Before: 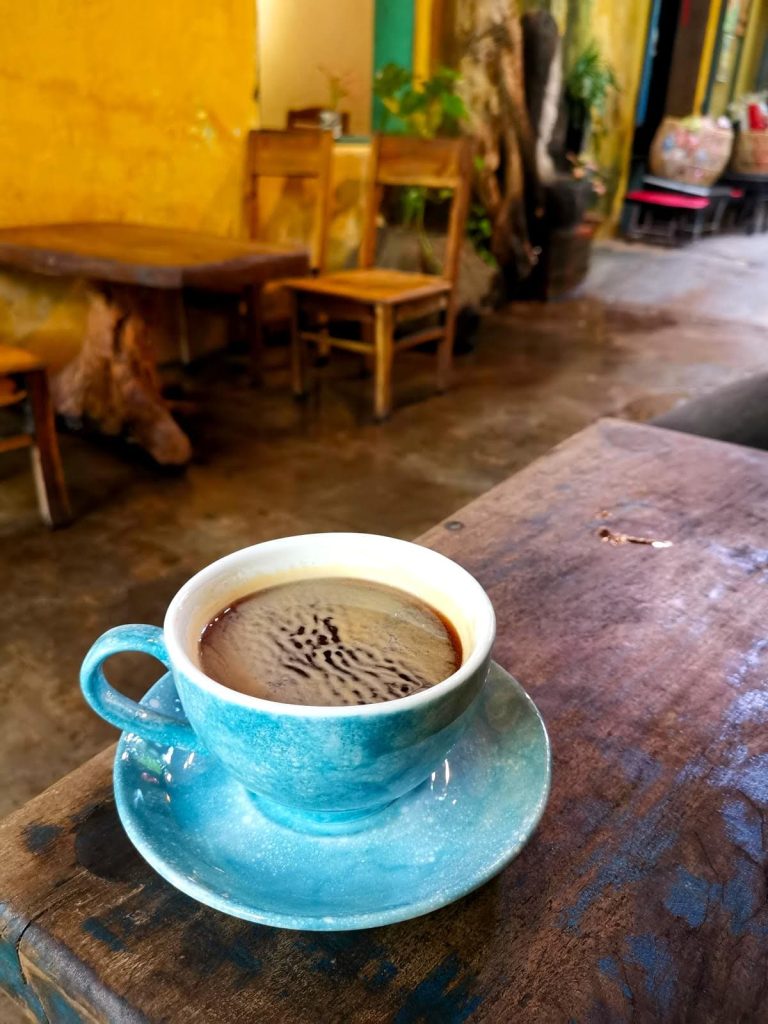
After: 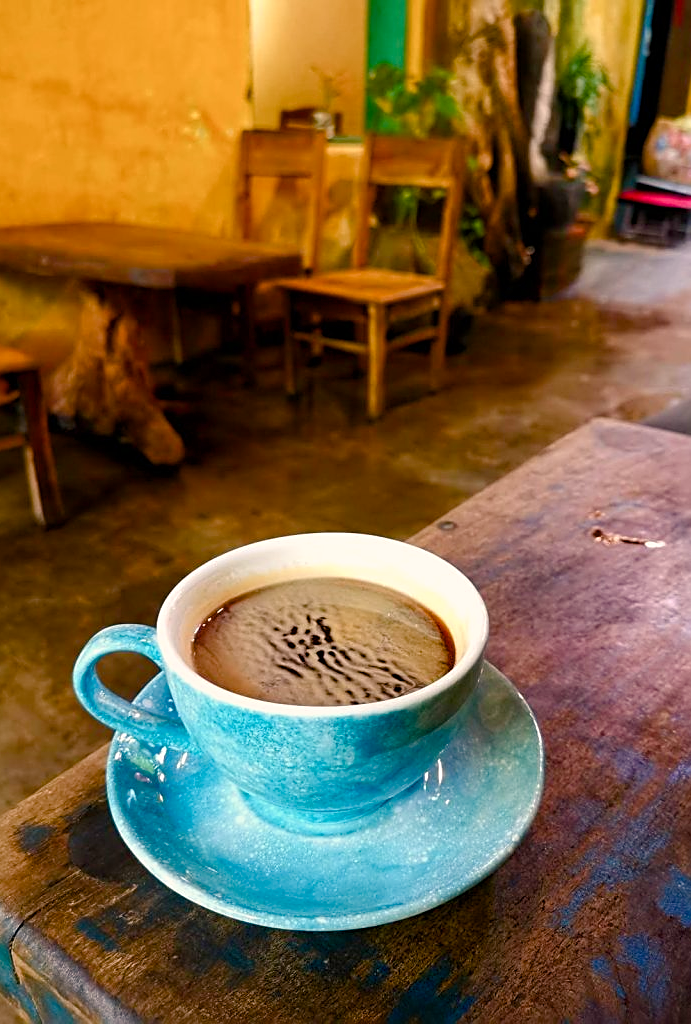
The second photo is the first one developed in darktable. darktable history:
exposure: compensate exposure bias true, compensate highlight preservation false
crop and rotate: left 1.024%, right 8.915%
sharpen: on, module defaults
color balance rgb: highlights gain › chroma 3.68%, highlights gain › hue 58.91°, perceptual saturation grading › global saturation 20%, perceptual saturation grading › highlights -49.807%, perceptual saturation grading › shadows 25.322%, global vibrance 40.544%
